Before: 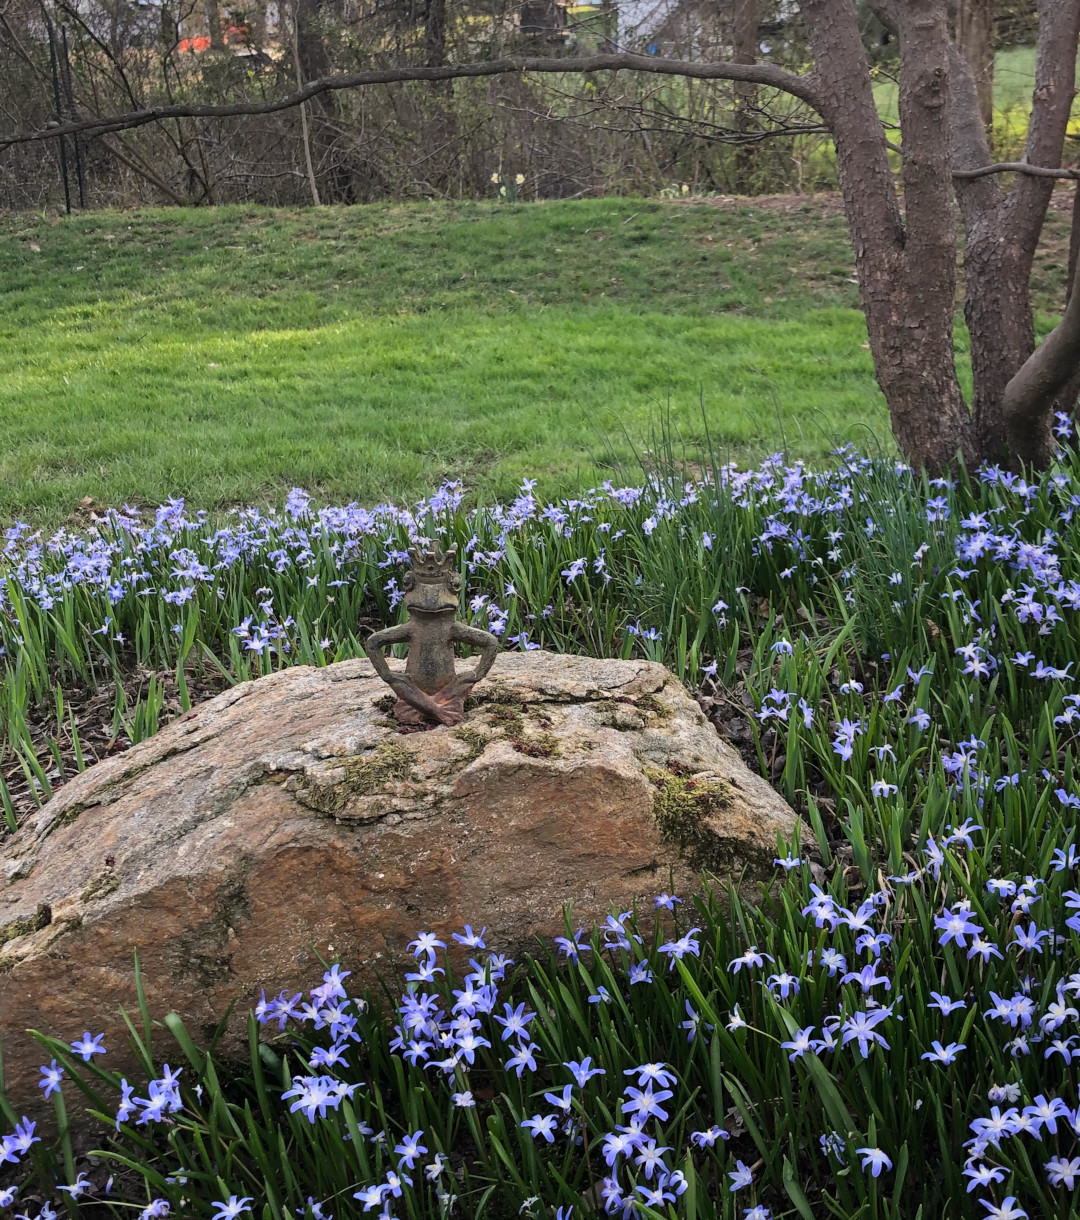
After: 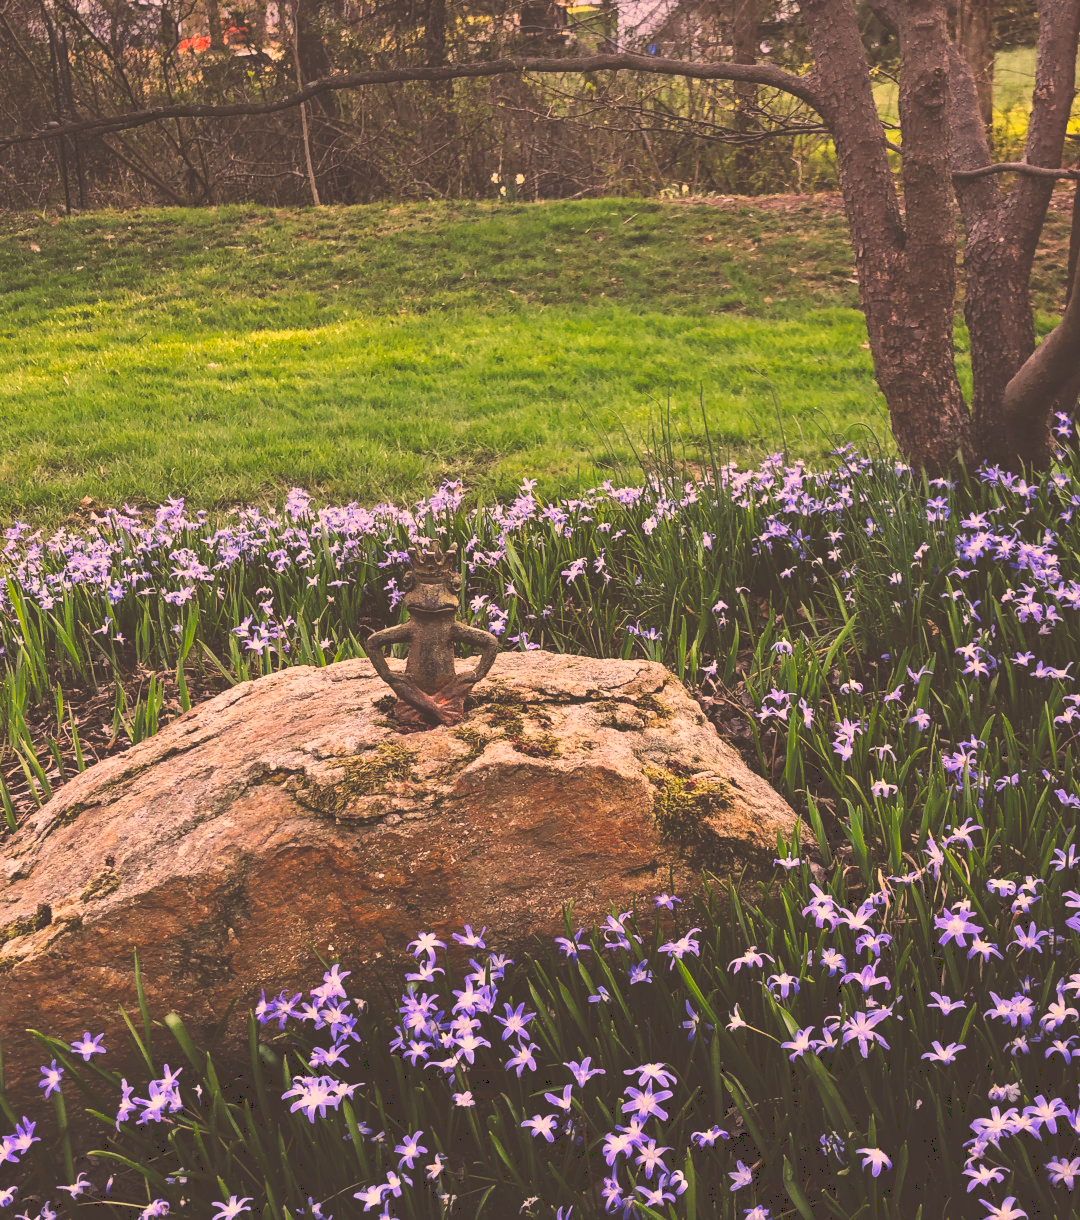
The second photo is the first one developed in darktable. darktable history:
tone curve: curves: ch0 [(0, 0) (0.003, 0.24) (0.011, 0.24) (0.025, 0.24) (0.044, 0.244) (0.069, 0.244) (0.1, 0.252) (0.136, 0.264) (0.177, 0.274) (0.224, 0.284) (0.277, 0.313) (0.335, 0.361) (0.399, 0.415) (0.468, 0.498) (0.543, 0.595) (0.623, 0.695) (0.709, 0.793) (0.801, 0.883) (0.898, 0.942) (1, 1)], preserve colors none
color correction: highlights a* 21.88, highlights b* 22.25
